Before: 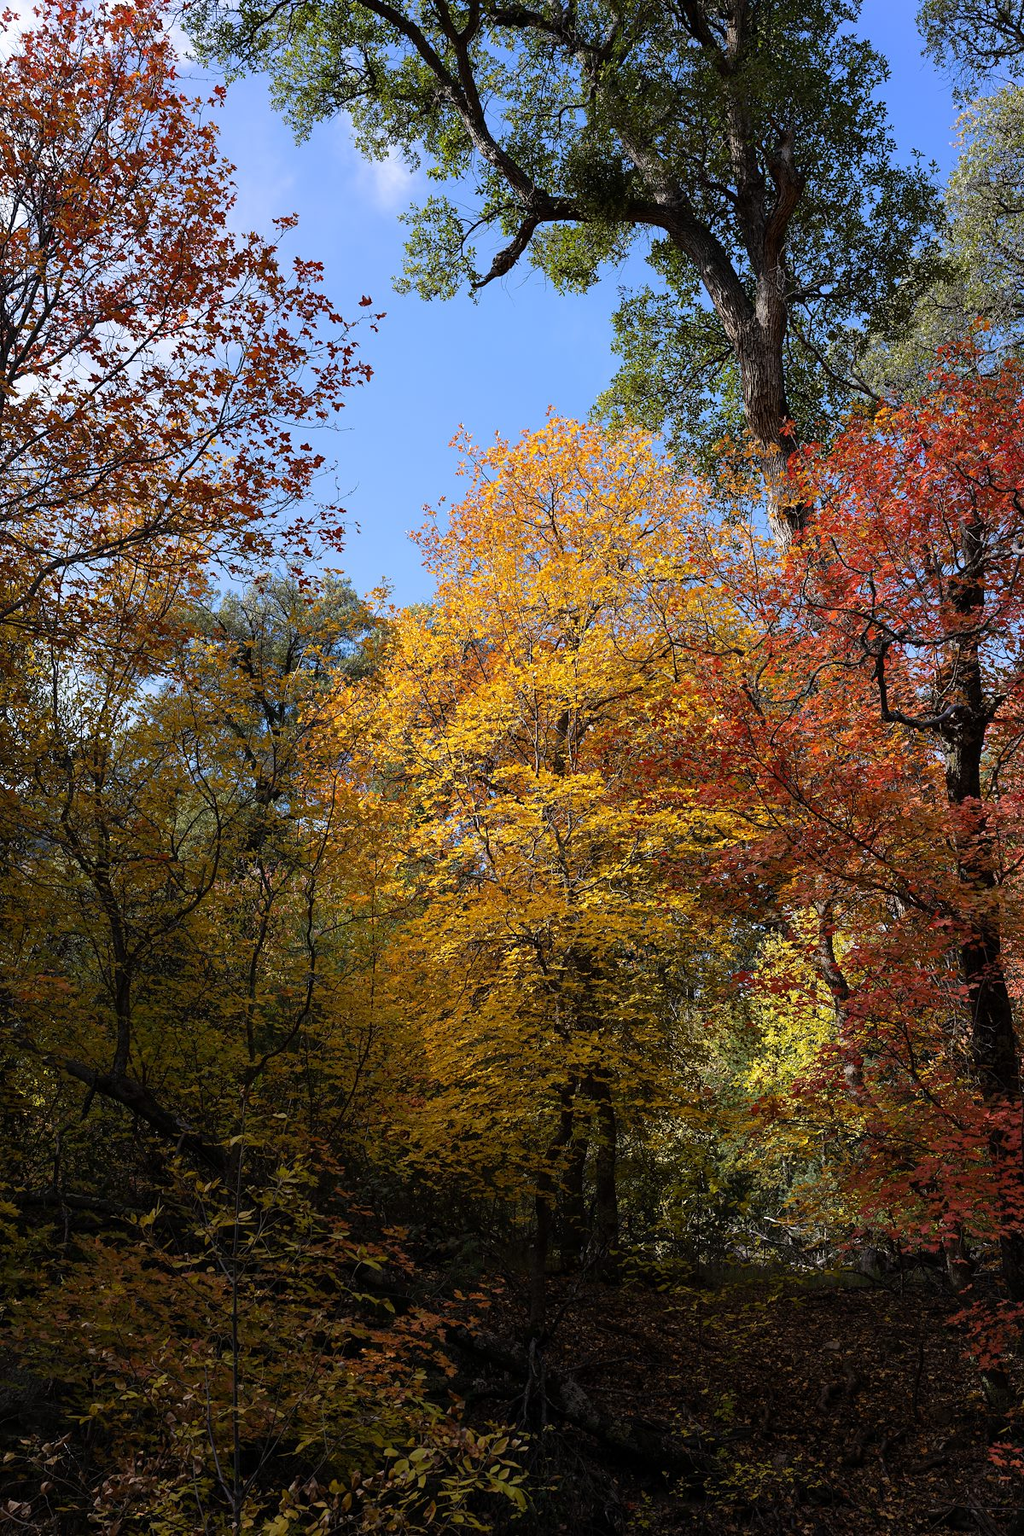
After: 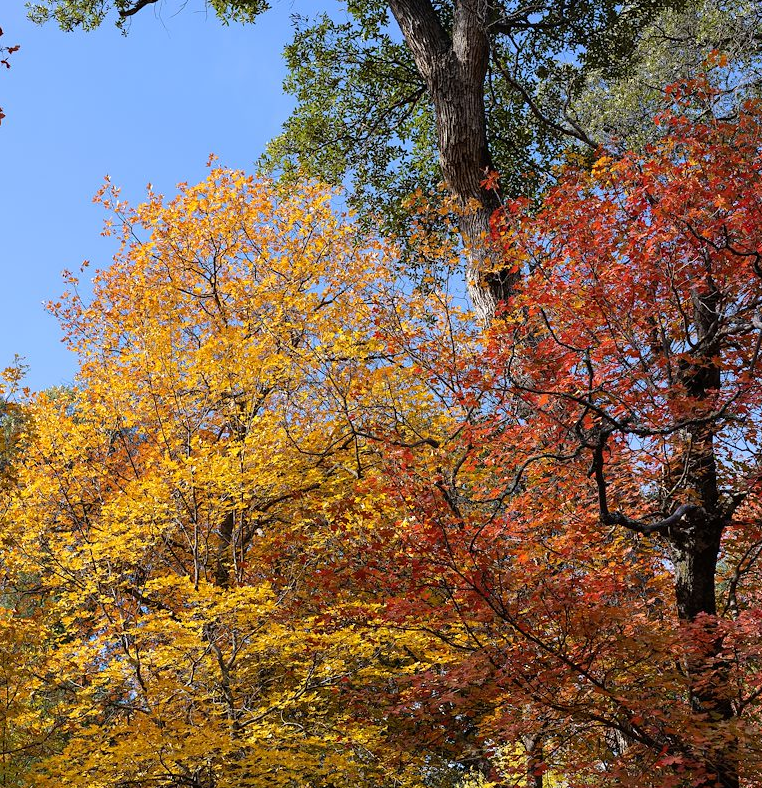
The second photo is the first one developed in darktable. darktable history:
crop: left 36.162%, top 17.873%, right 0.305%, bottom 38.33%
